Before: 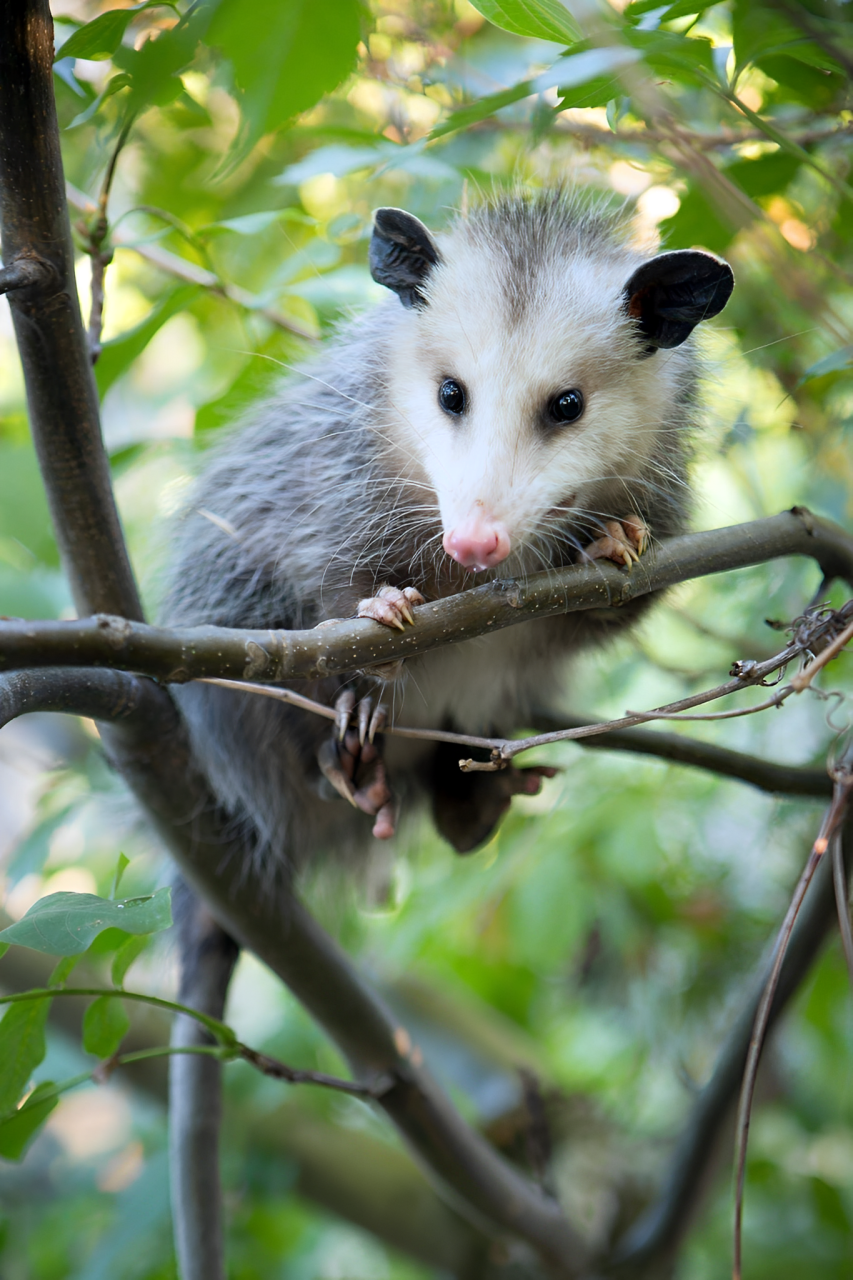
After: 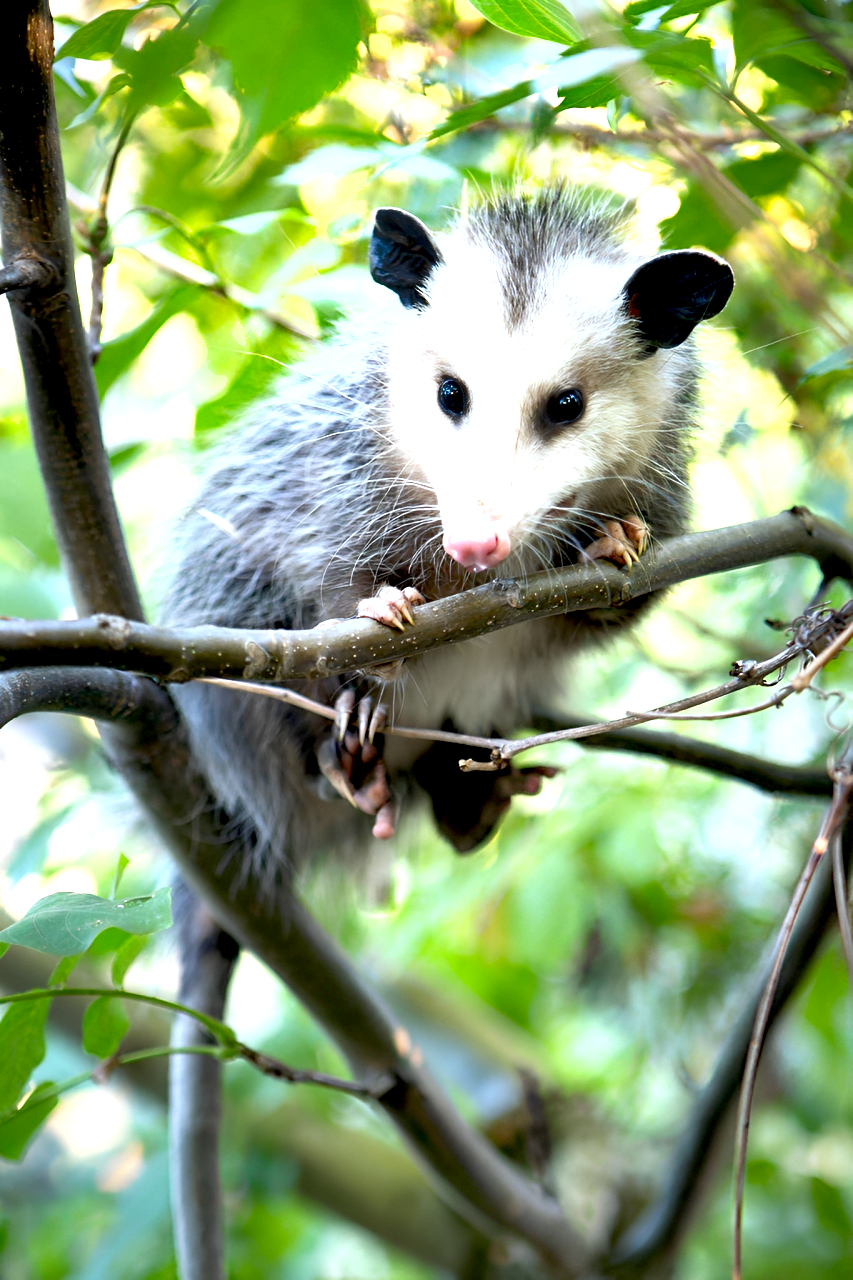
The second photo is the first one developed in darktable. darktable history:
shadows and highlights: shadows 53, soften with gaussian
exposure: black level correction 0.01, exposure 1 EV, compensate highlight preservation false
